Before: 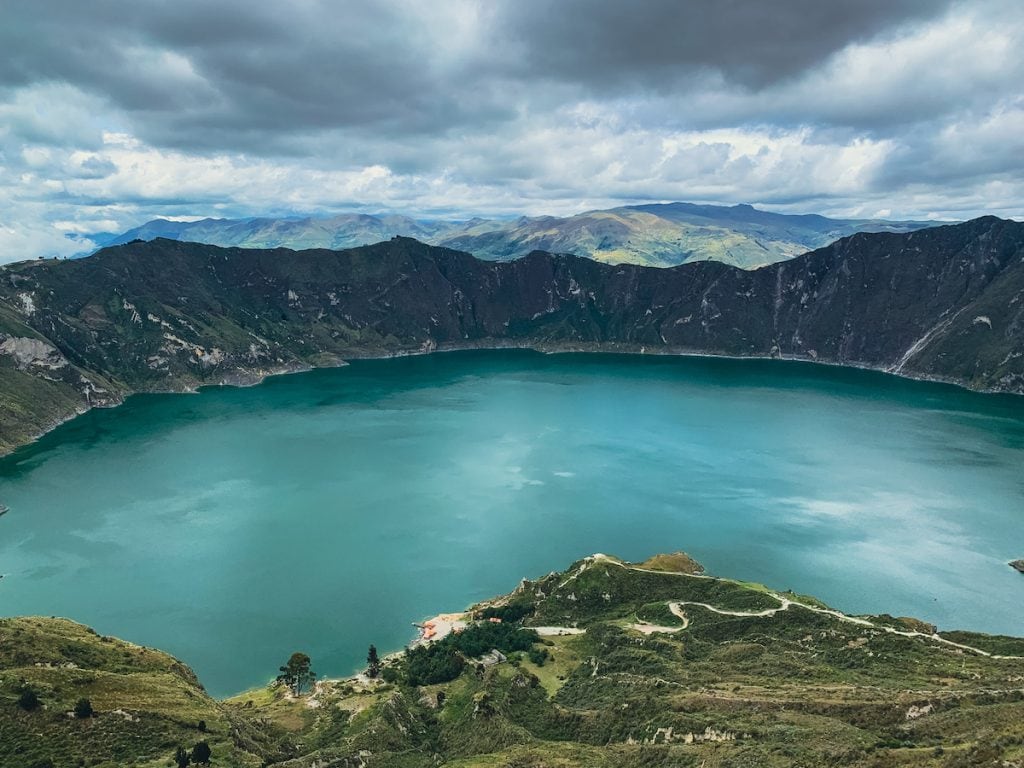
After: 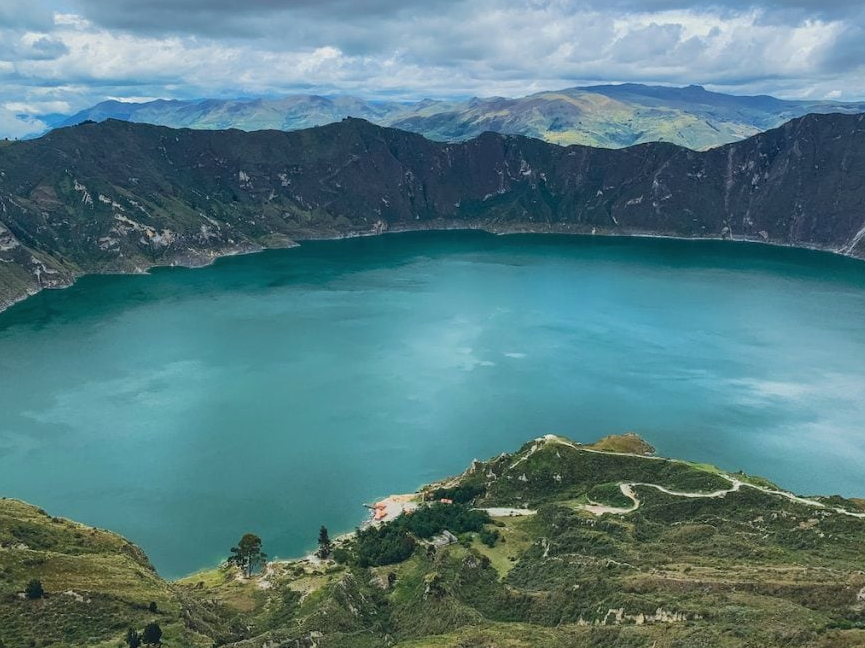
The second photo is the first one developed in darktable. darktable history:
shadows and highlights: on, module defaults
white balance: red 0.98, blue 1.034
crop and rotate: left 4.842%, top 15.51%, right 10.668%
